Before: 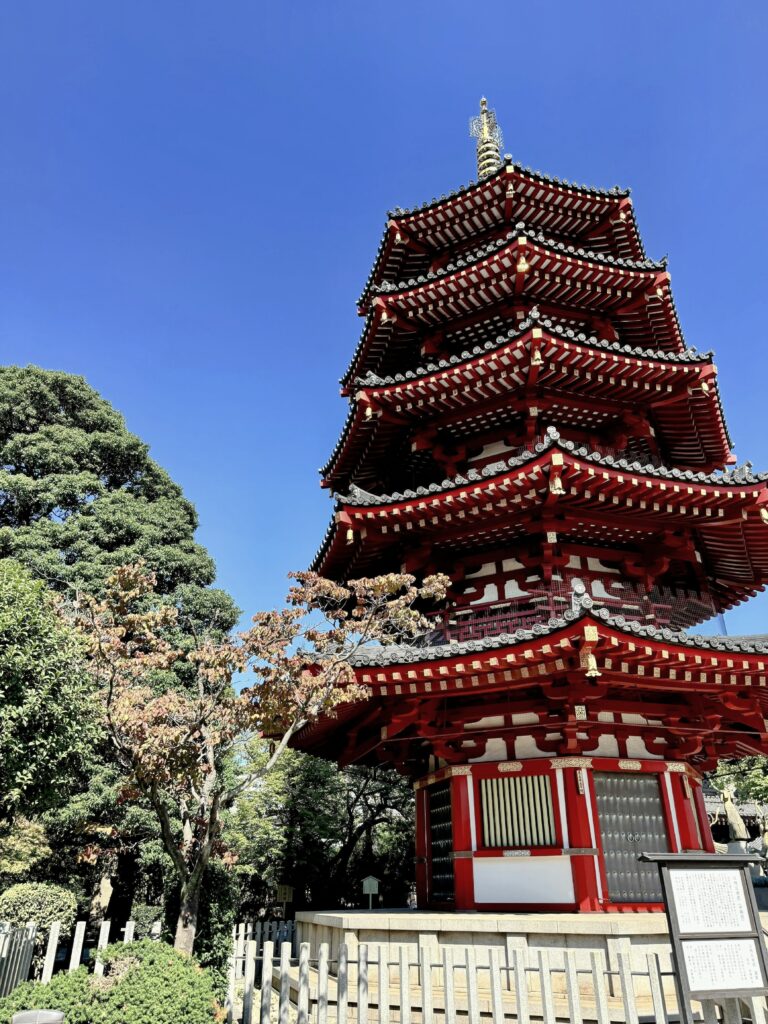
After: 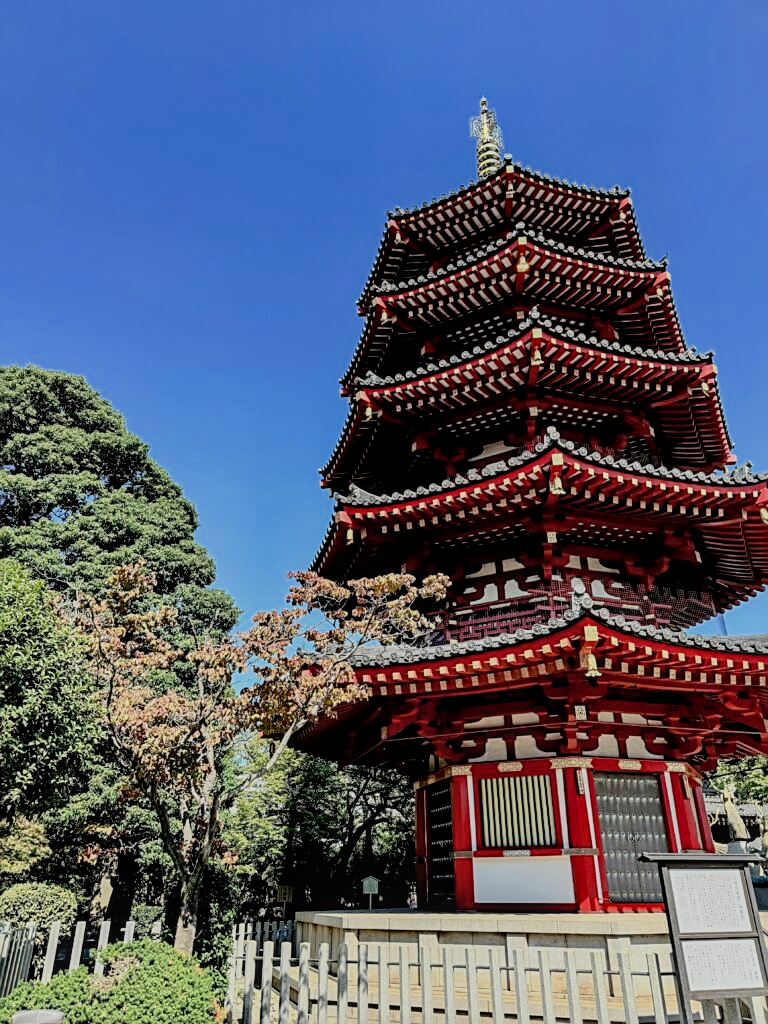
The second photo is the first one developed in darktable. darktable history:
local contrast: on, module defaults
sharpen: on, module defaults
filmic rgb: black relative exposure -7.65 EV, white relative exposure 4.56 EV, hardness 3.61, color science v6 (2022)
